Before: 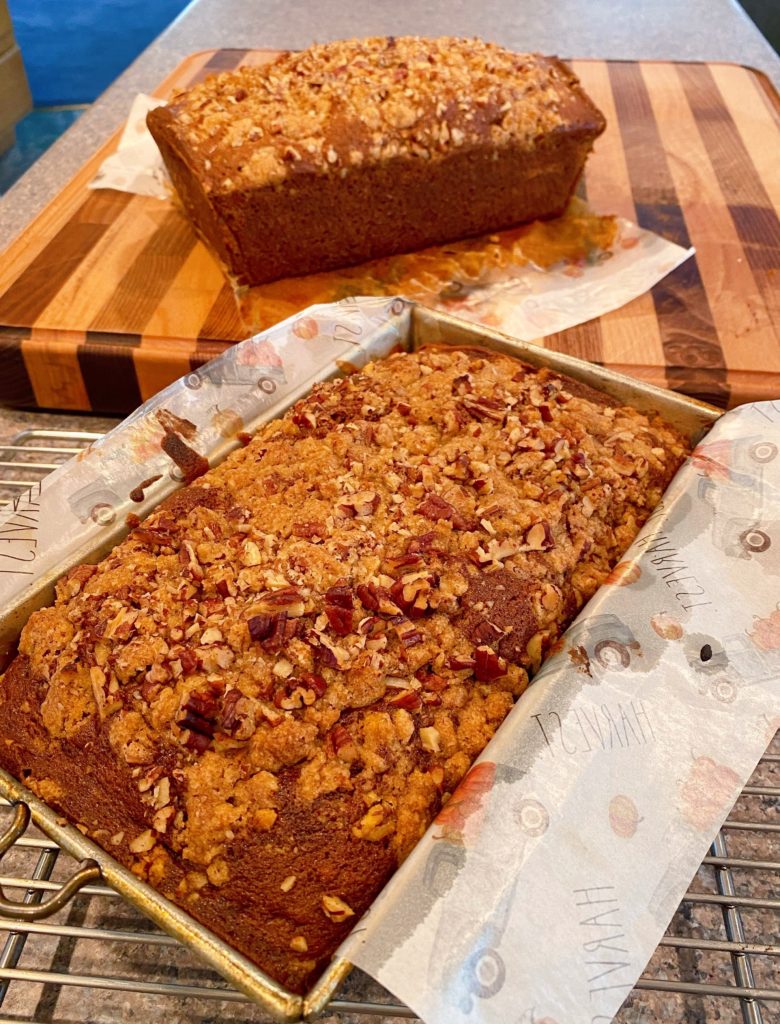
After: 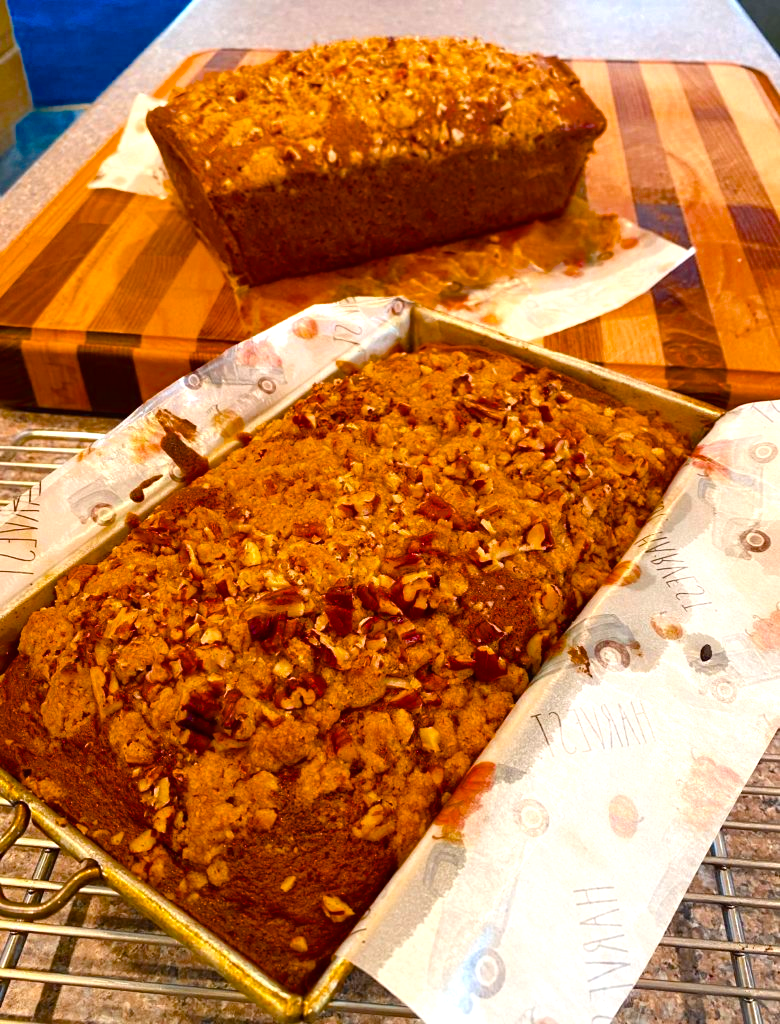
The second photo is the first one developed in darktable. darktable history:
exposure: black level correction -0.002, exposure 0.546 EV, compensate exposure bias true, compensate highlight preservation false
color balance rgb: perceptual saturation grading › global saturation 31.09%, perceptual brilliance grading › global brilliance 2.557%, perceptual brilliance grading › highlights -2.297%, perceptual brilliance grading › shadows 2.879%, saturation formula JzAzBz (2021)
